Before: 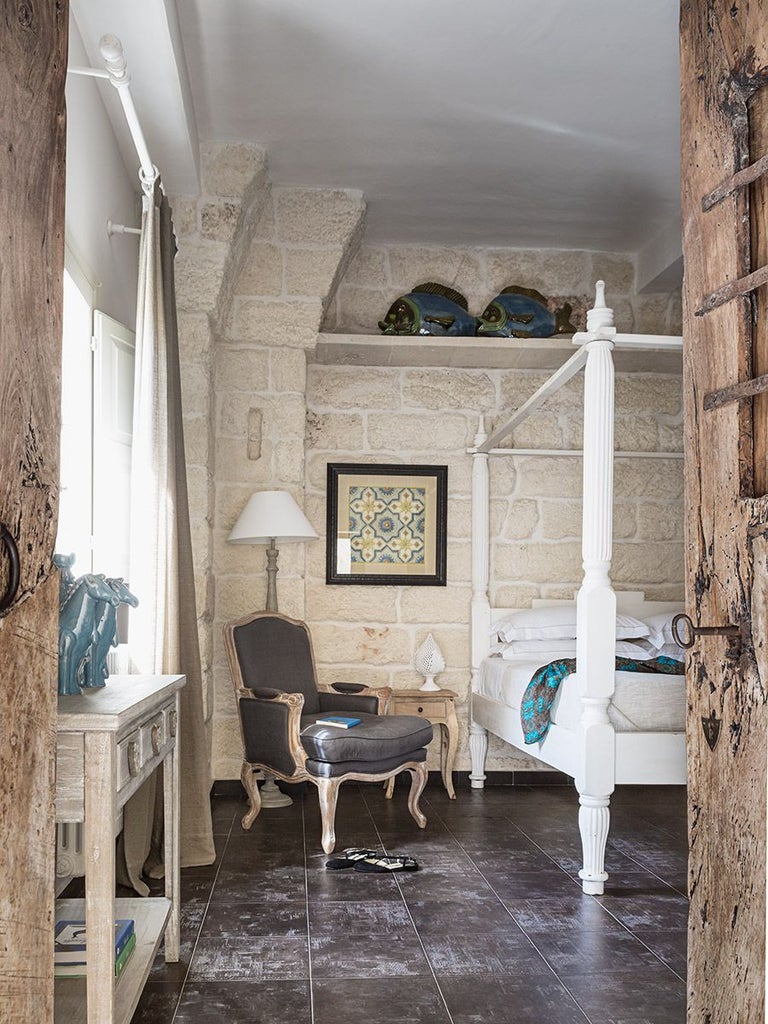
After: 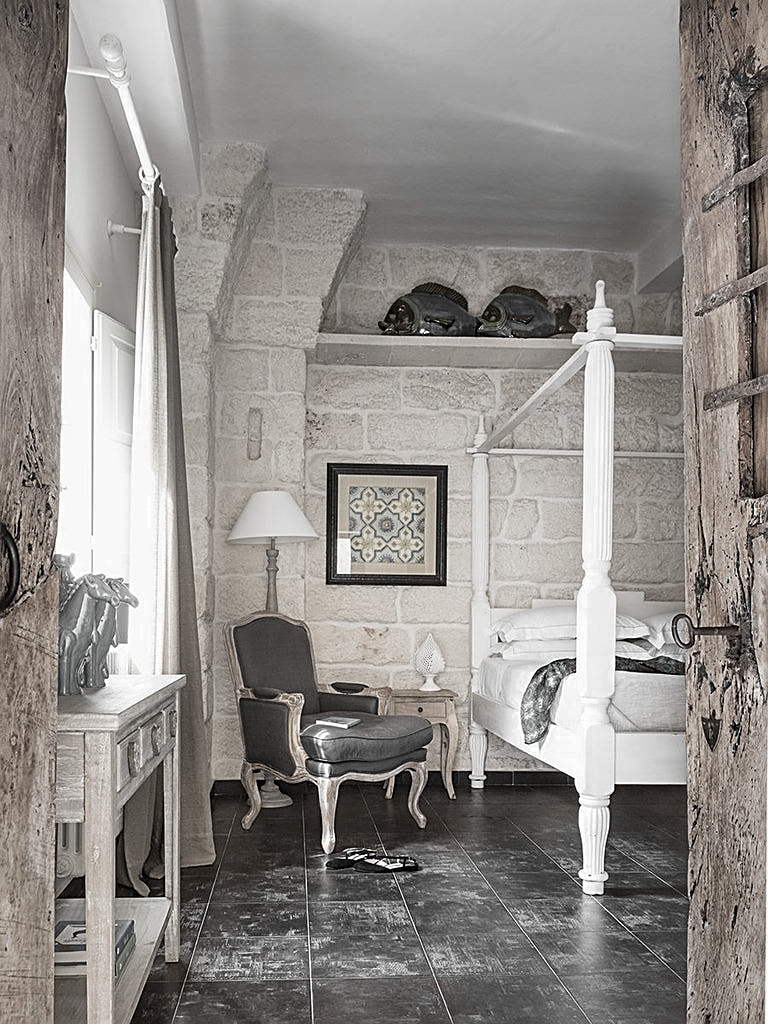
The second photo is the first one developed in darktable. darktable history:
sharpen: on, module defaults
color zones: curves: ch0 [(0, 0.613) (0.01, 0.613) (0.245, 0.448) (0.498, 0.529) (0.642, 0.665) (0.879, 0.777) (0.99, 0.613)]; ch1 [(0, 0.035) (0.121, 0.189) (0.259, 0.197) (0.415, 0.061) (0.589, 0.022) (0.732, 0.022) (0.857, 0.026) (0.991, 0.053)]
